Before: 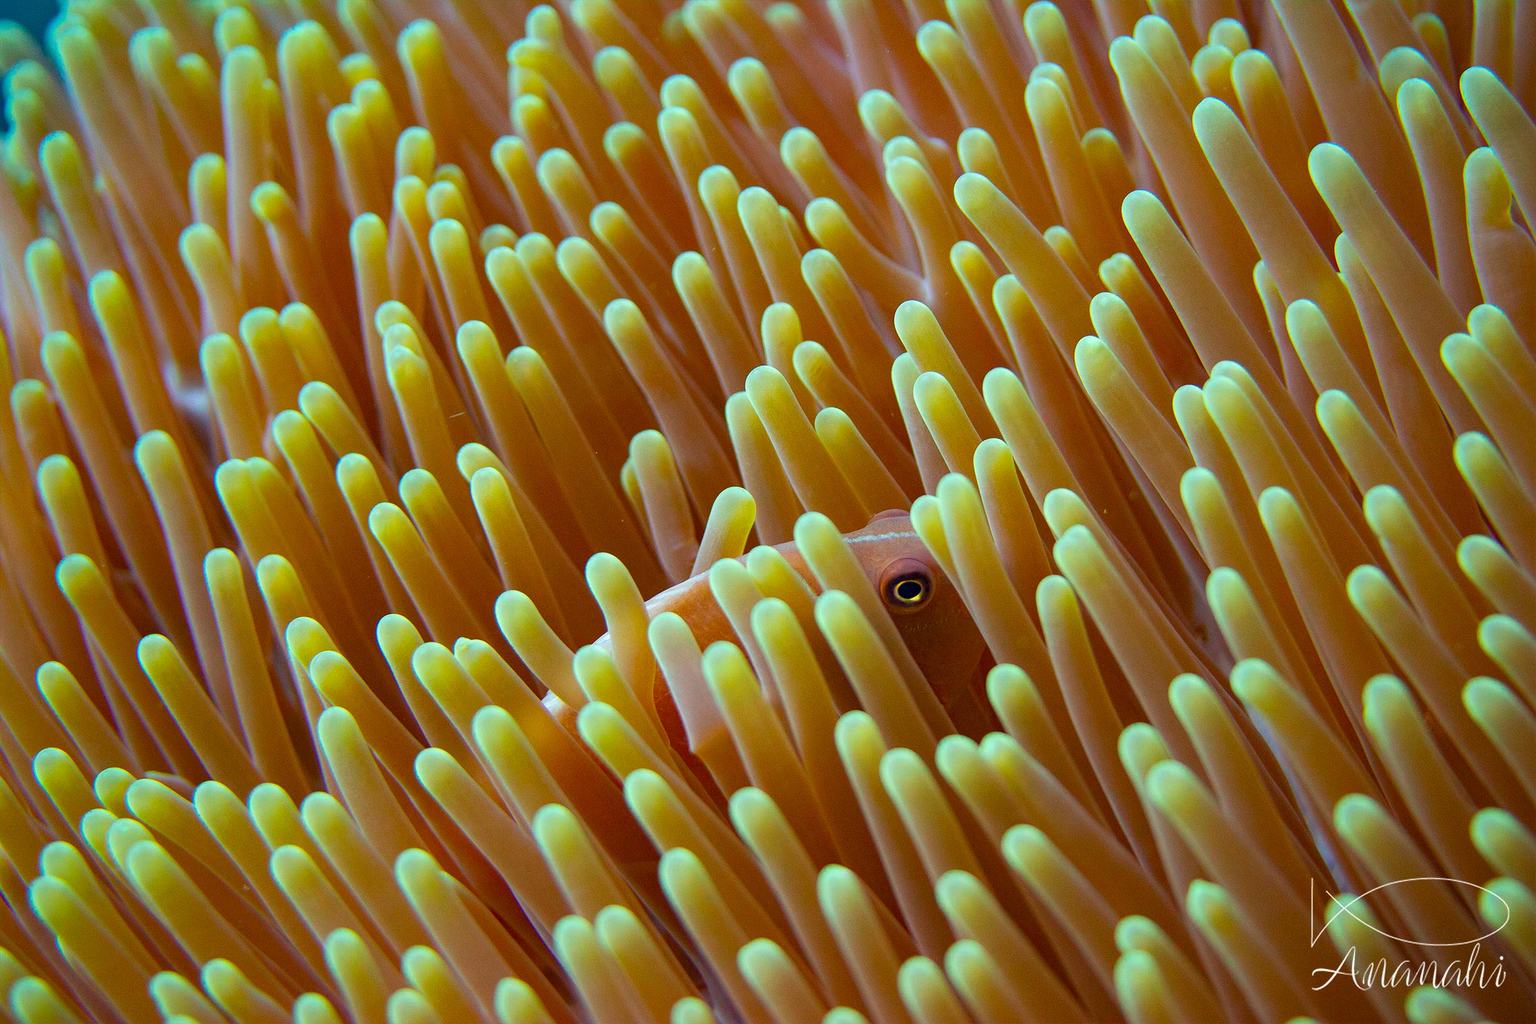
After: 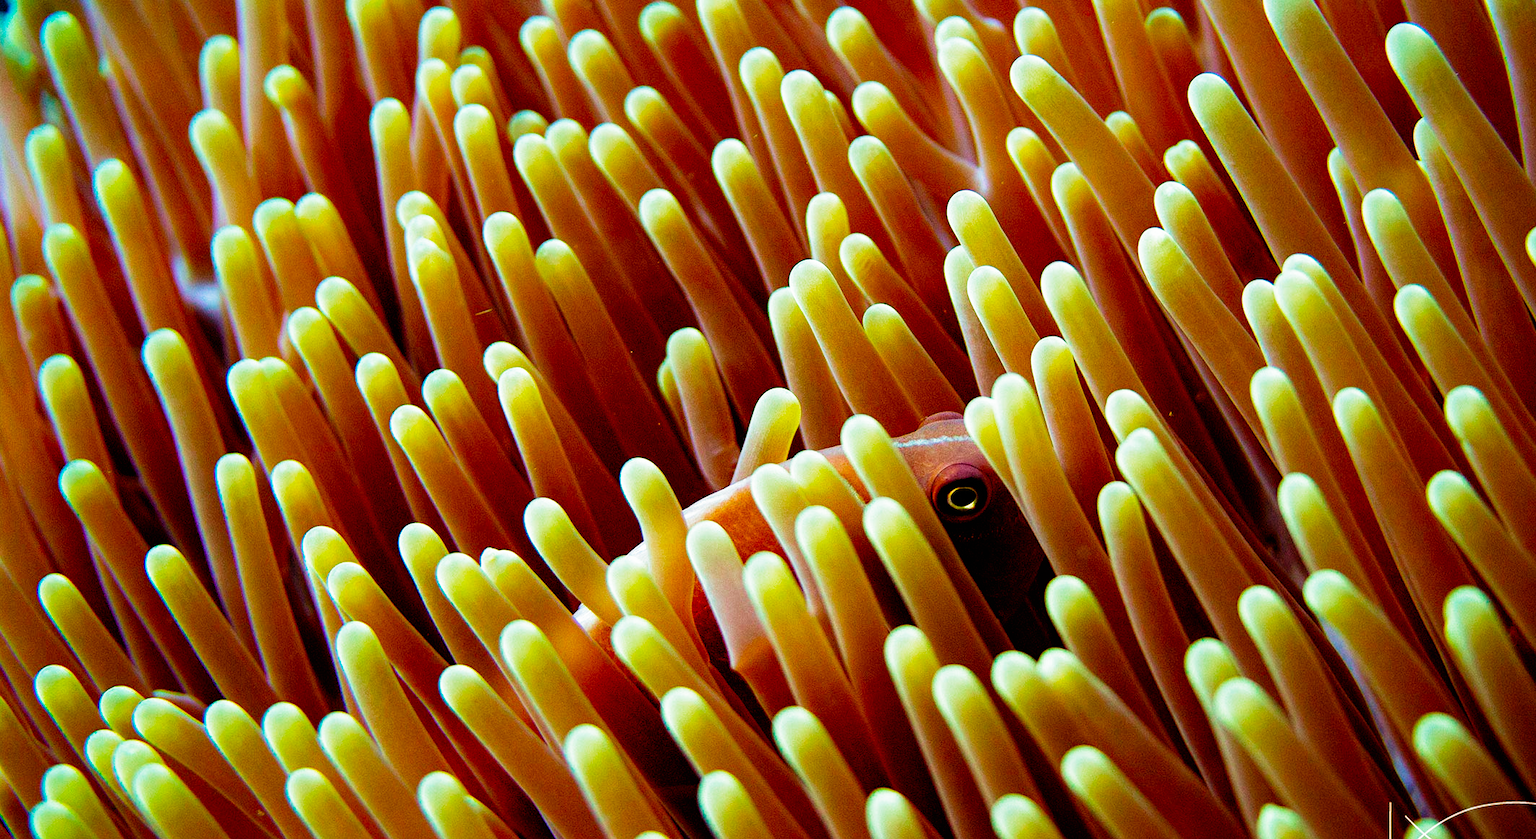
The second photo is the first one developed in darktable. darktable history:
filmic rgb: black relative exposure -3.76 EV, white relative exposure 2.37 EV, dynamic range scaling -49.33%, hardness 3.44, latitude 30.45%, contrast 1.802, preserve chrominance no, color science v5 (2021)
crop and rotate: angle 0.042°, top 11.772%, right 5.503%, bottom 10.74%
velvia: on, module defaults
